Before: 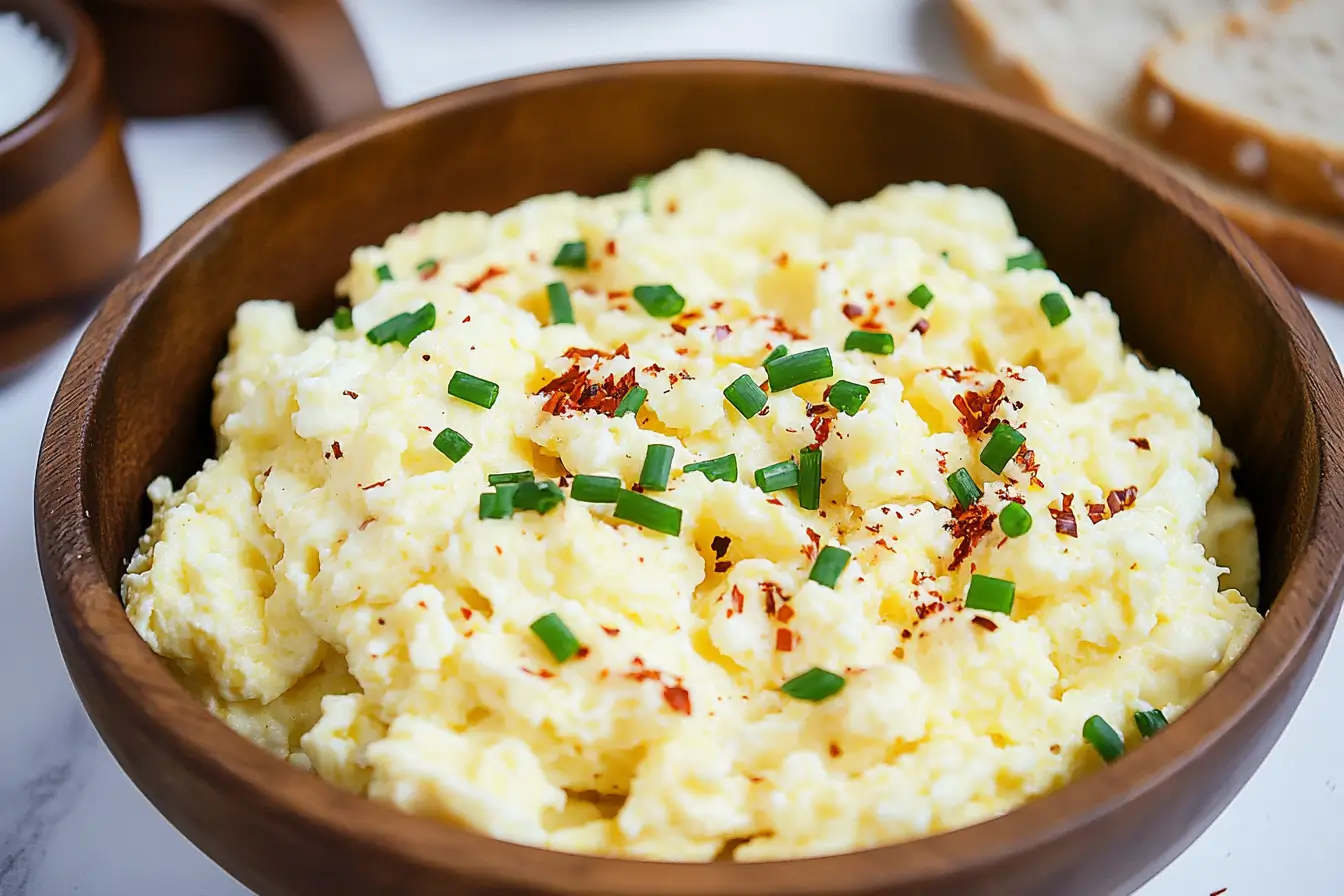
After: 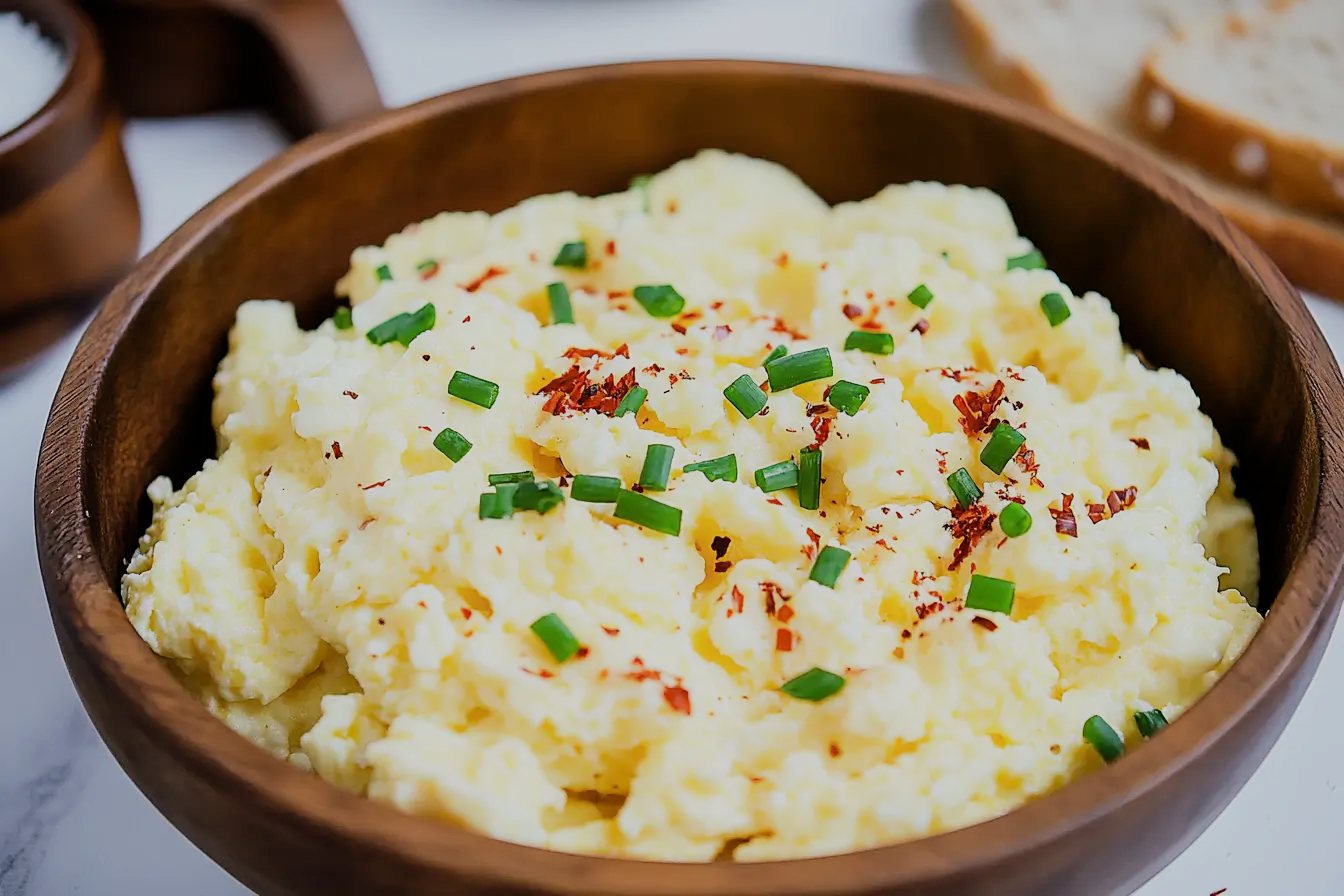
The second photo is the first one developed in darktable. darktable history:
white balance: emerald 1
filmic rgb: black relative exposure -7.65 EV, white relative exposure 4.56 EV, hardness 3.61
